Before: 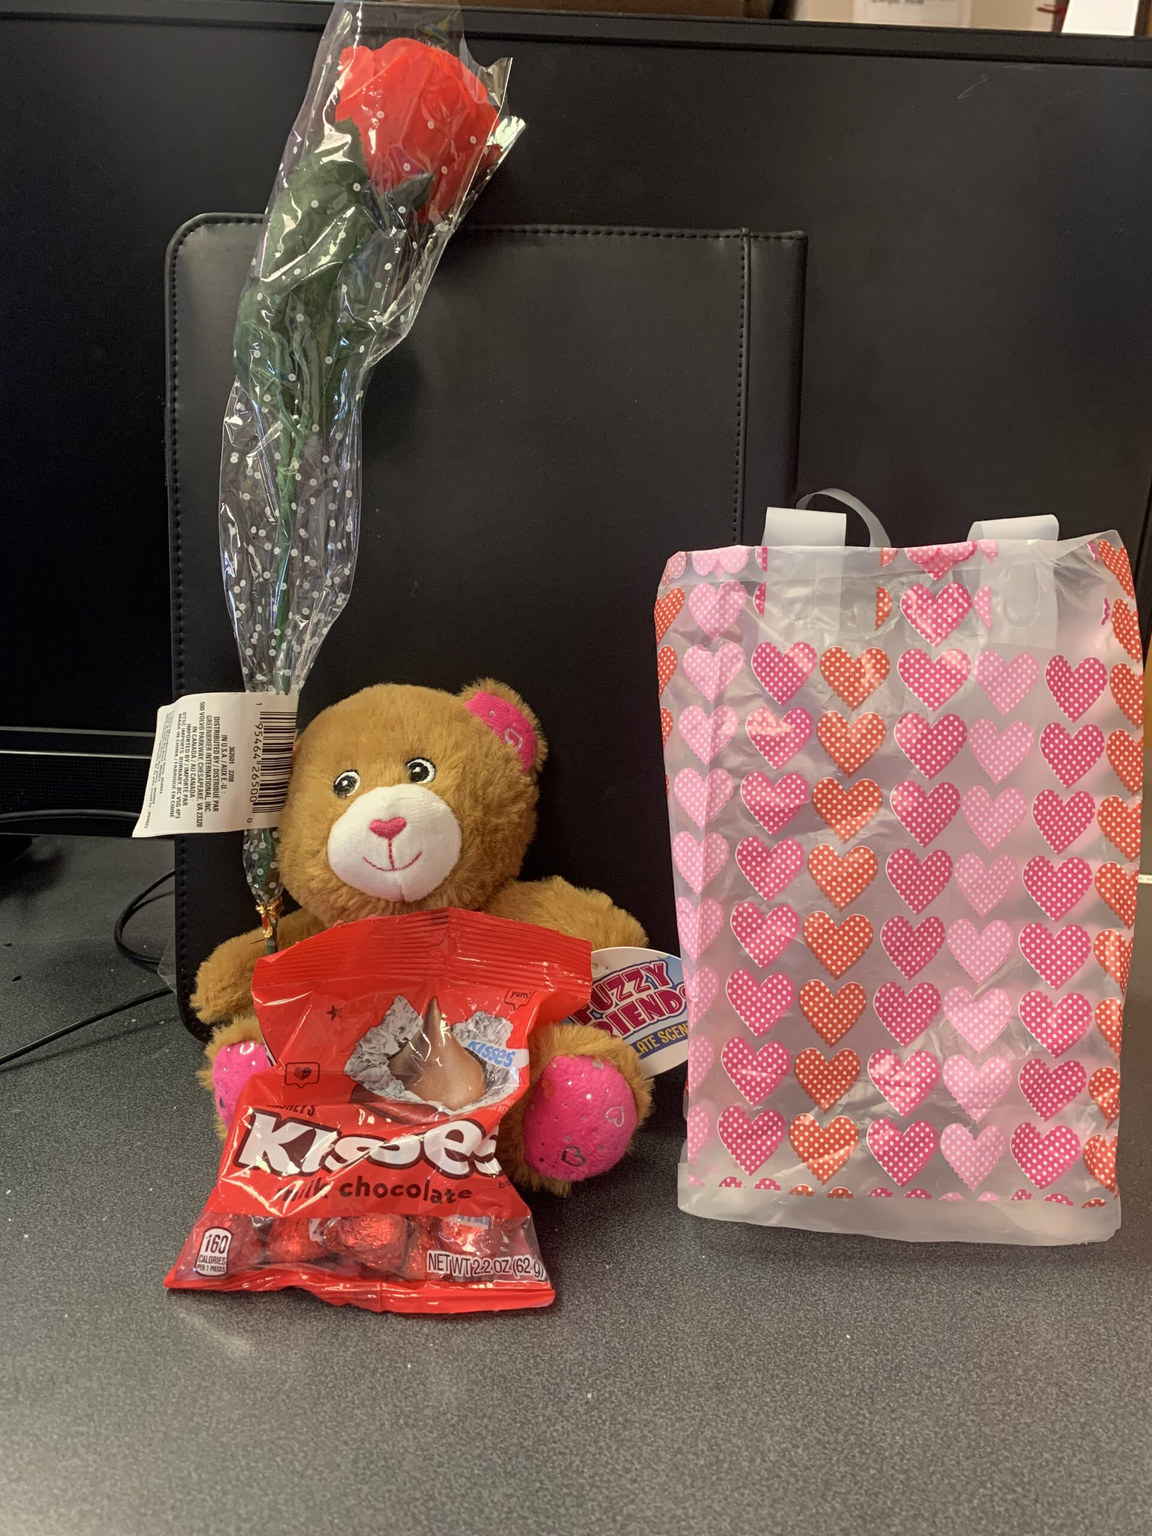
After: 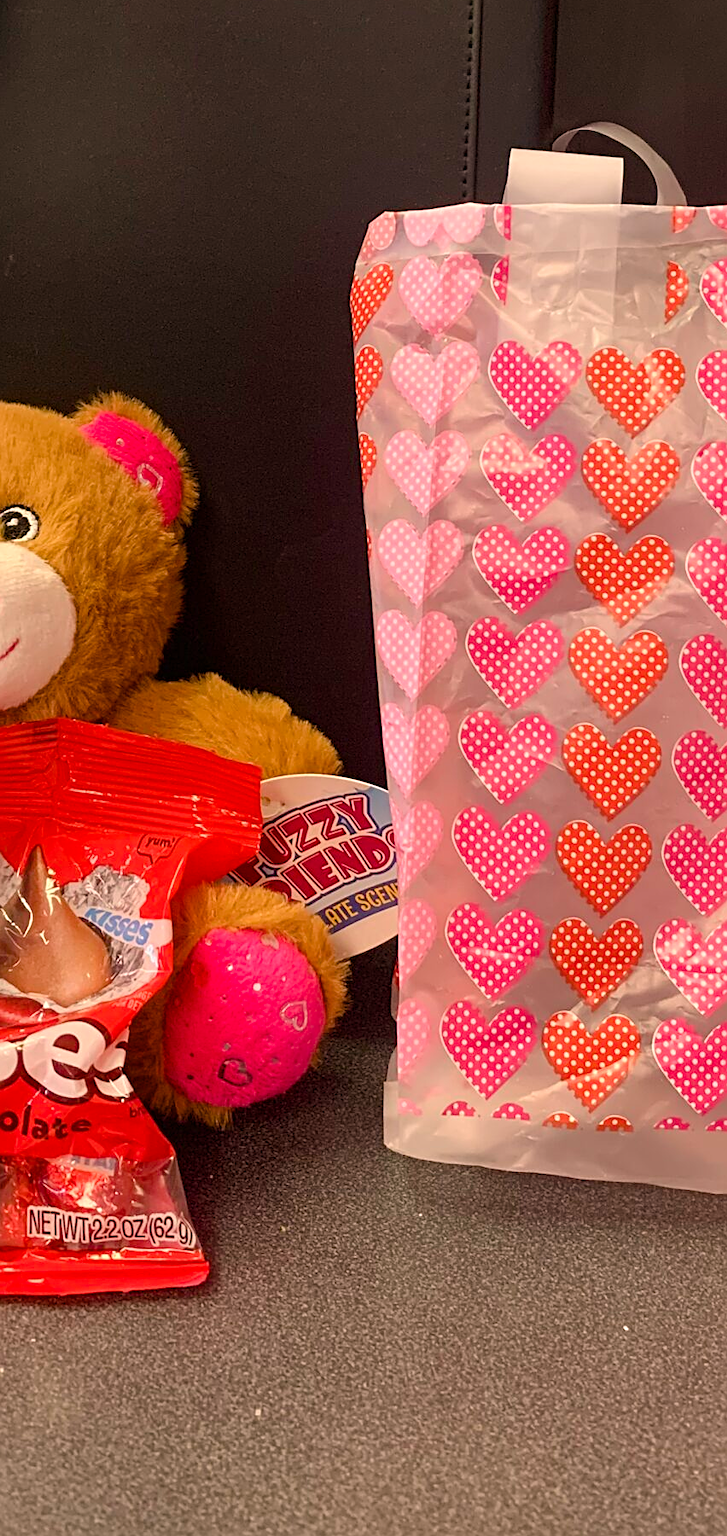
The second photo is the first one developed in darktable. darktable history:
white balance: red 1.127, blue 0.943
color balance rgb: perceptual saturation grading › global saturation 20%, perceptual saturation grading › highlights -25%, perceptual saturation grading › shadows 25%
crop: left 35.432%, top 26.233%, right 20.145%, bottom 3.432%
sharpen: on, module defaults
